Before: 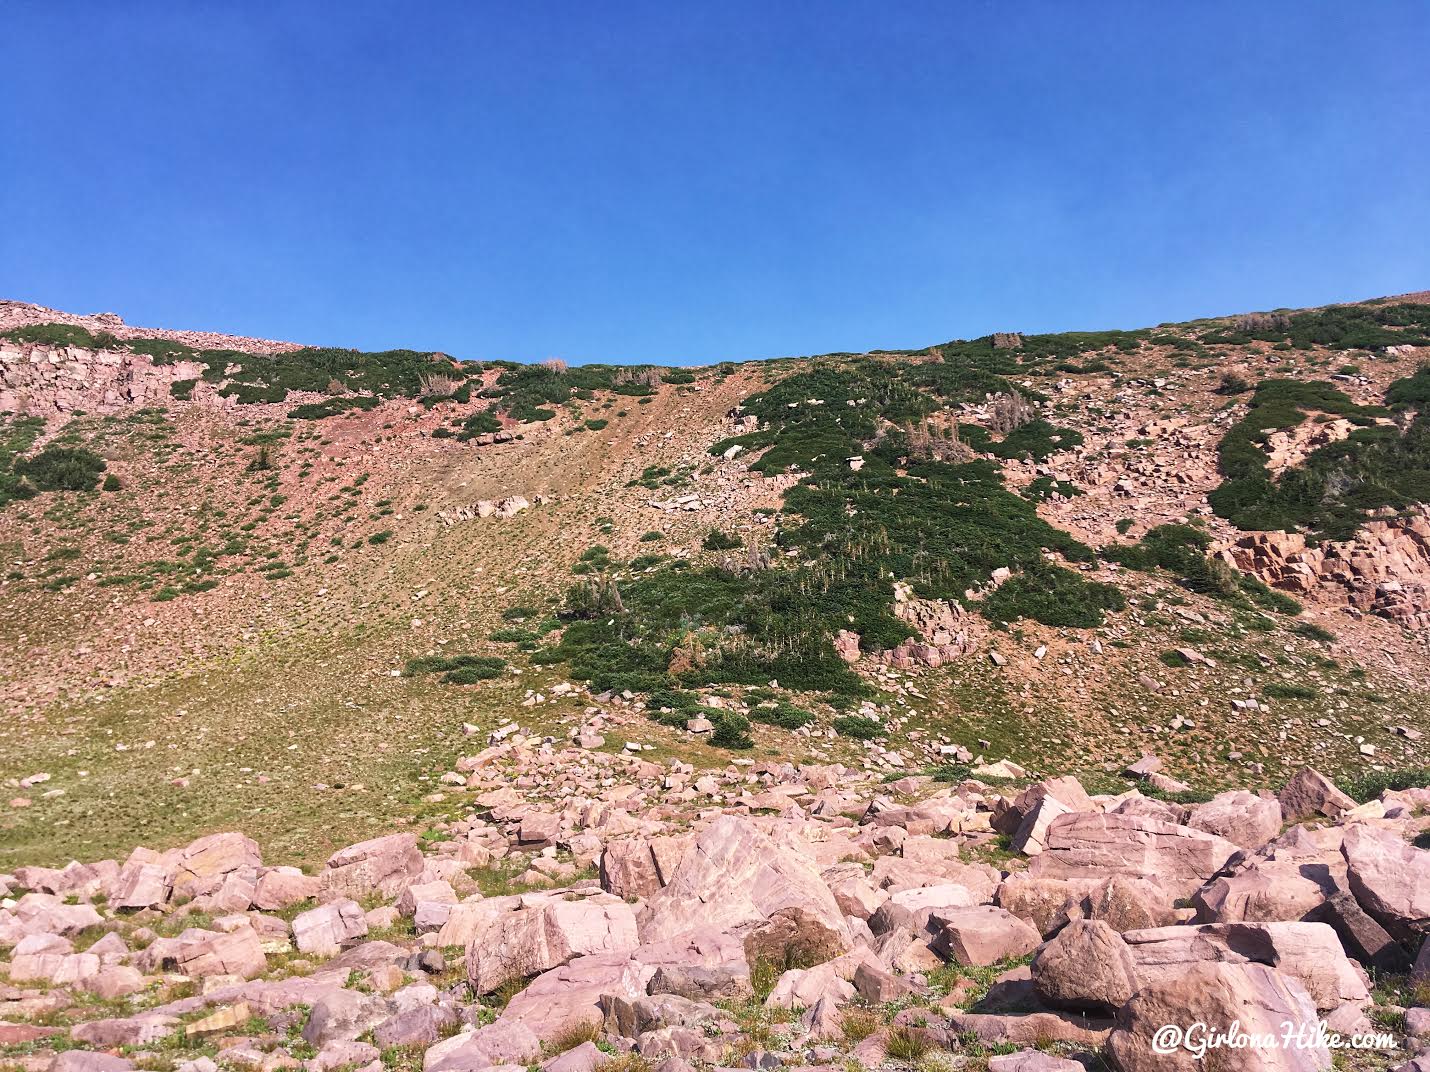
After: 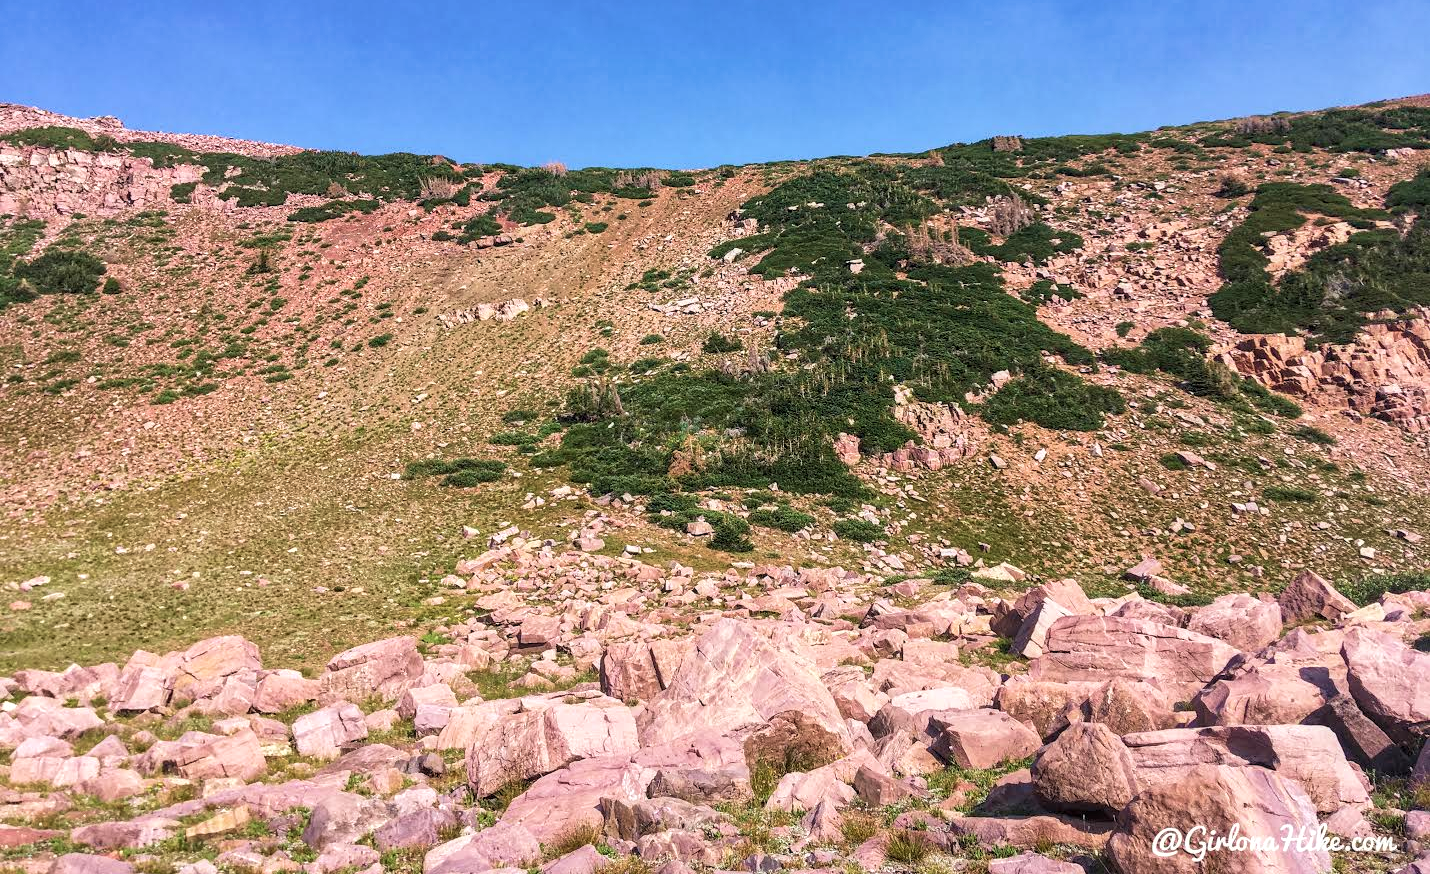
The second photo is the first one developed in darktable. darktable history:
crop and rotate: top 18.411%
local contrast: on, module defaults
levels: levels [0.018, 0.493, 1]
velvia: on, module defaults
